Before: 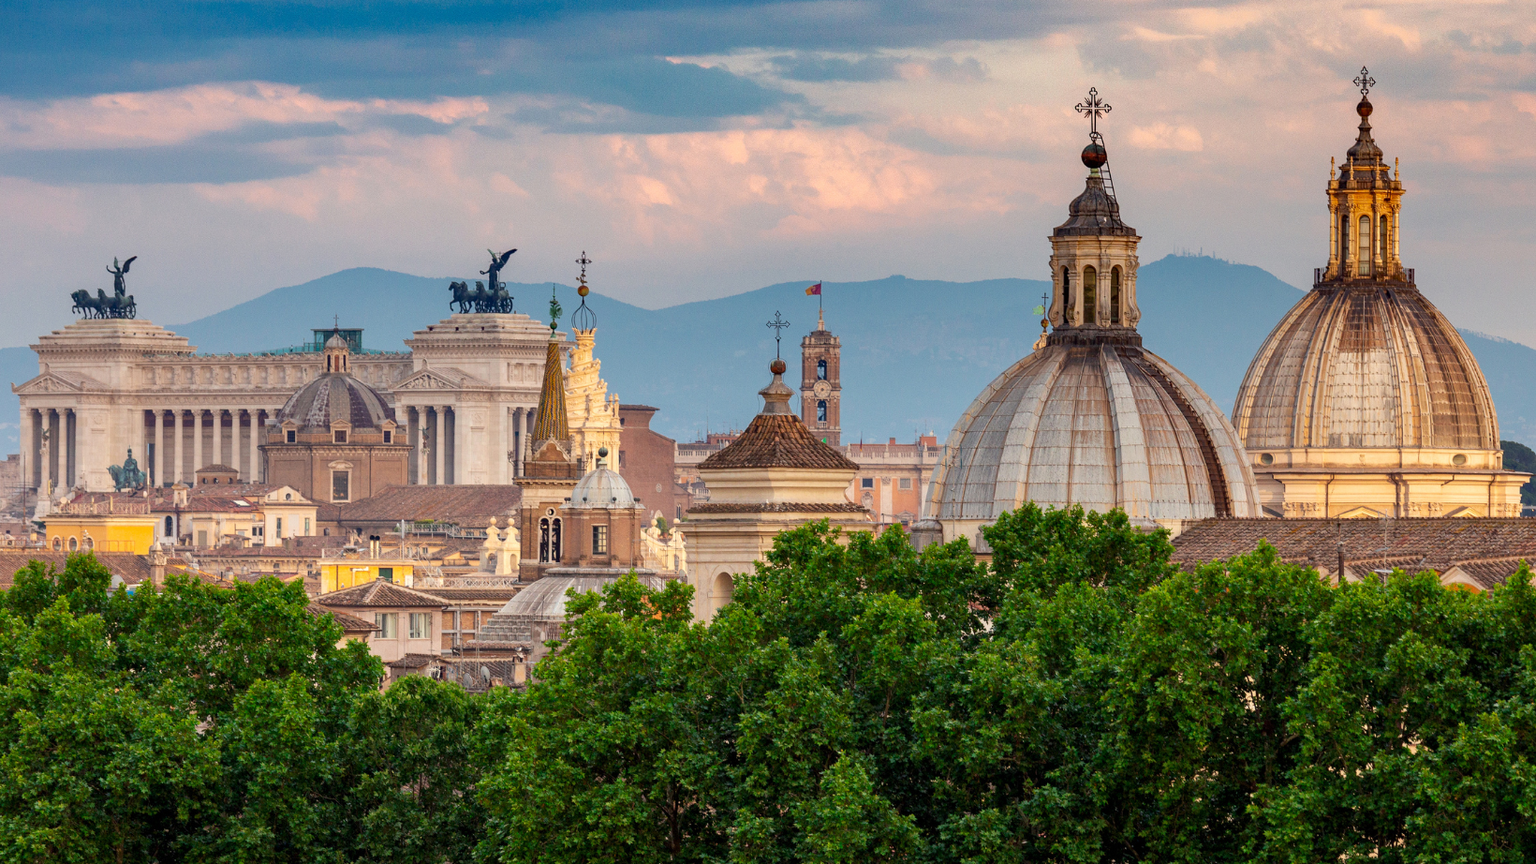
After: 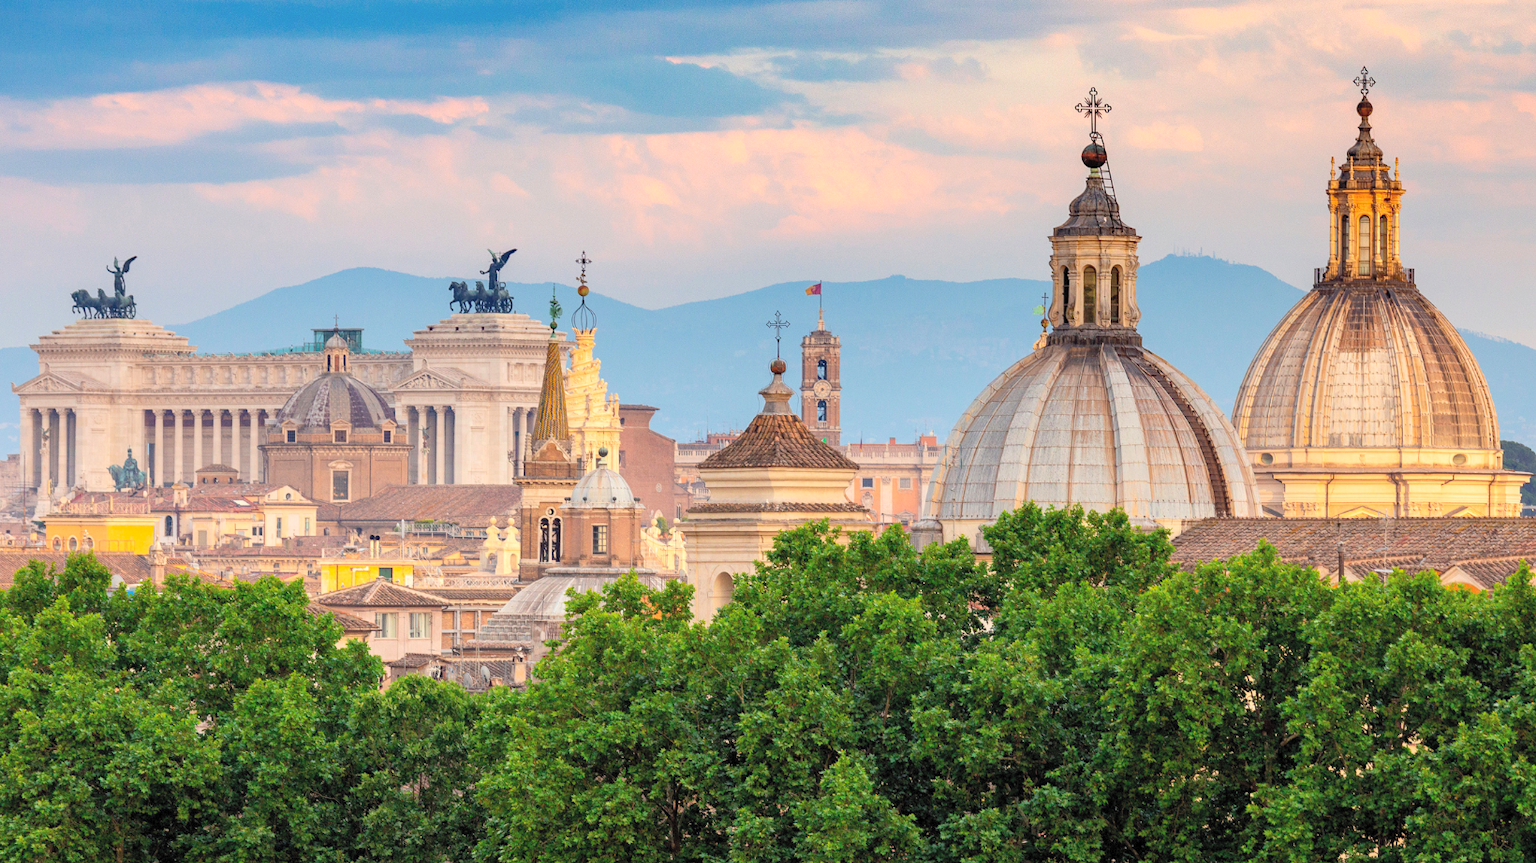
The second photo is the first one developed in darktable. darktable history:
contrast brightness saturation: contrast 0.102, brightness 0.293, saturation 0.142
